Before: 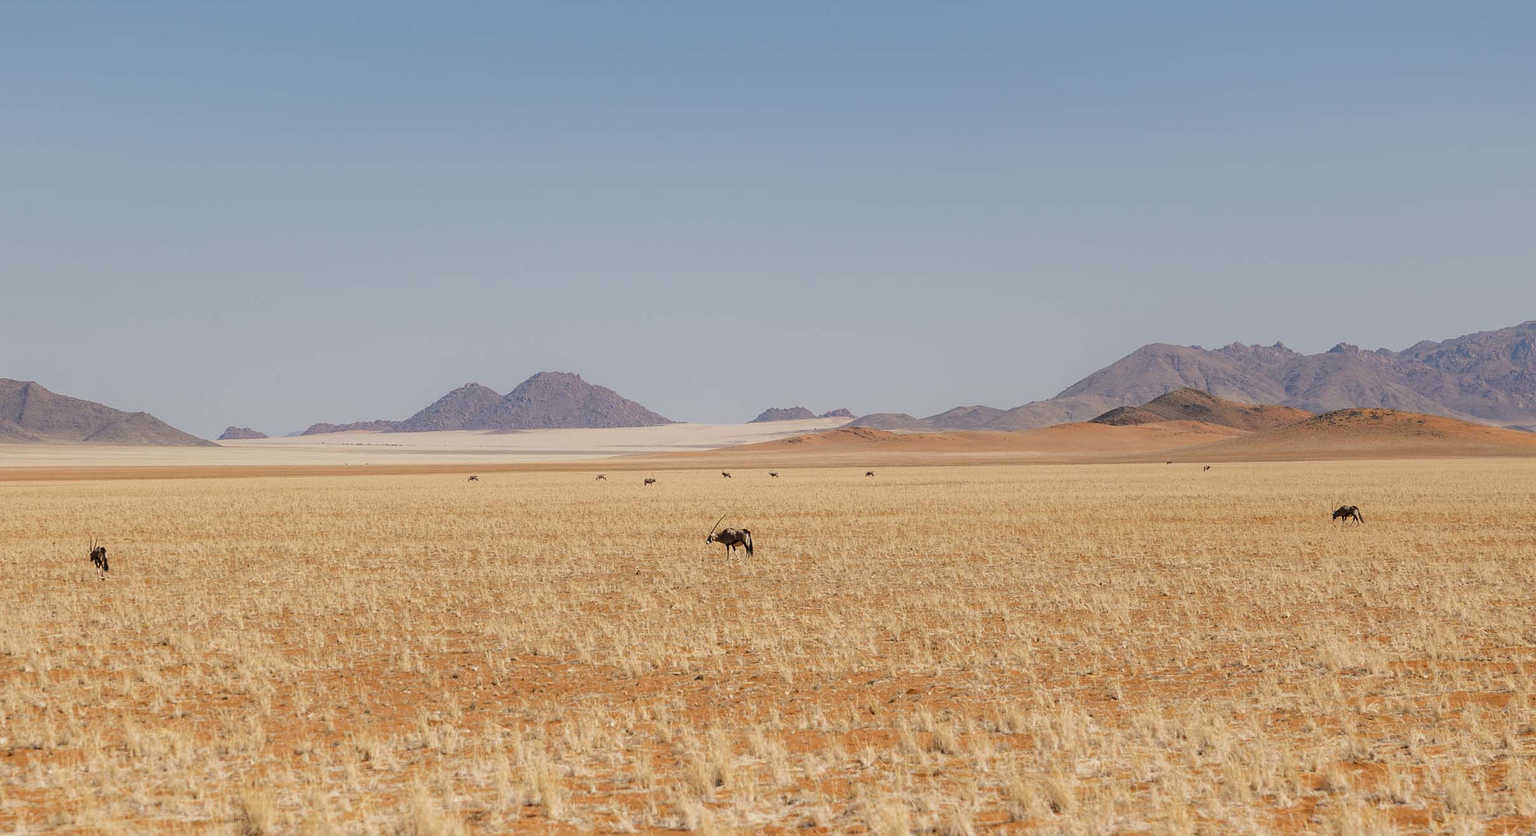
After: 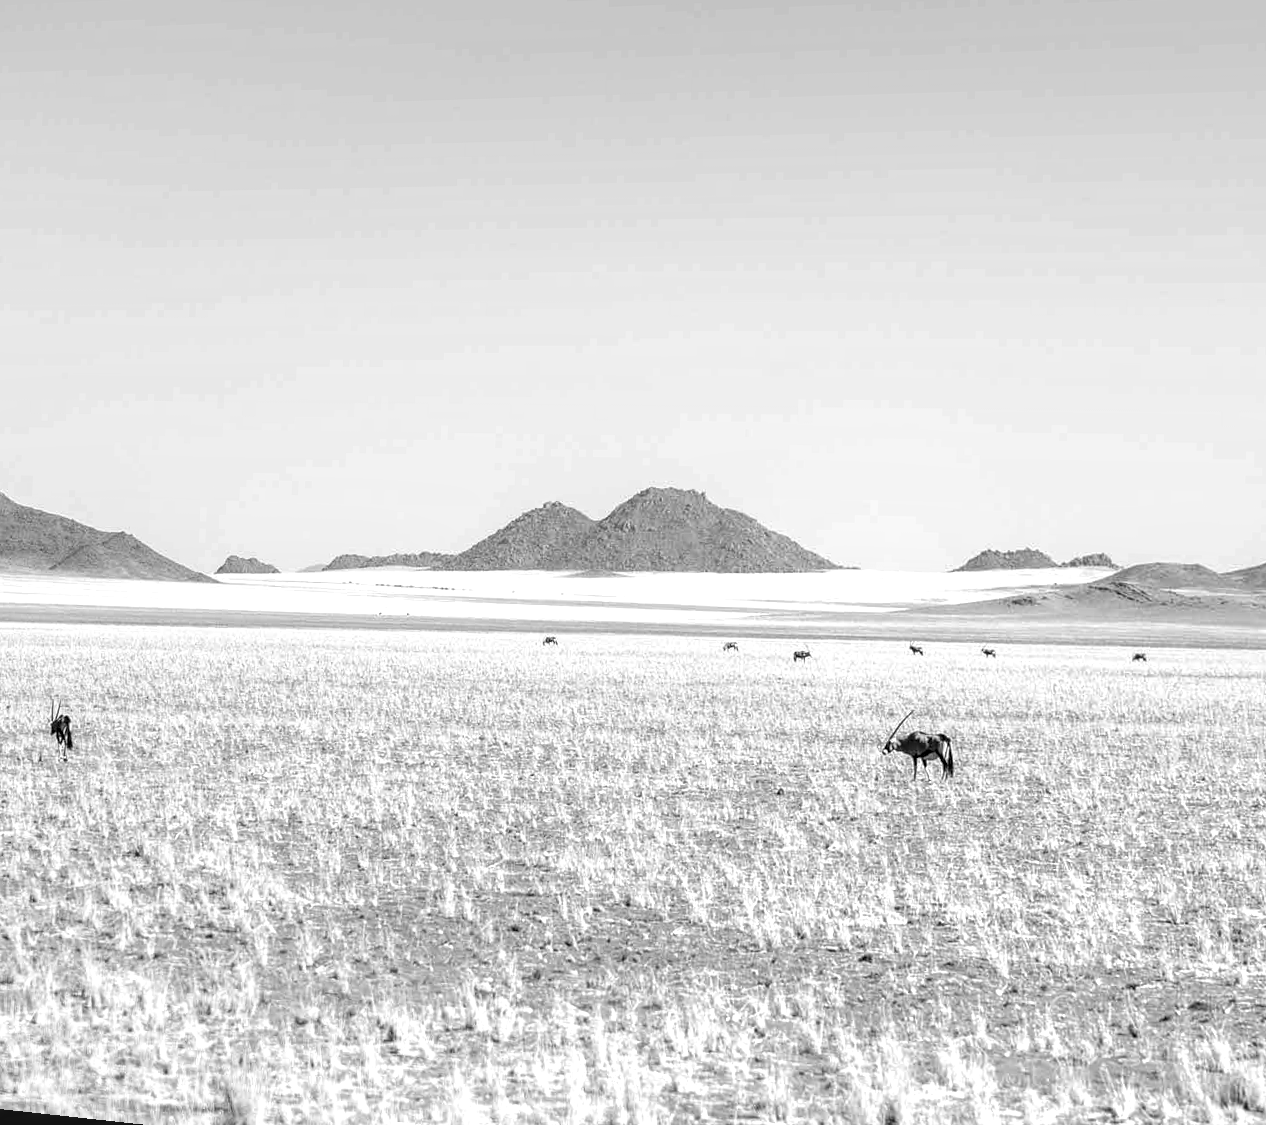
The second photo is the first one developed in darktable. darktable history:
crop: left 0.587%, right 45.588%, bottom 0.086%
local contrast: highlights 65%, shadows 54%, detail 169%, midtone range 0.514
monochrome: a 14.95, b -89.96
rotate and perspective: rotation 1.69°, lens shift (vertical) -0.023, lens shift (horizontal) -0.291, crop left 0.025, crop right 0.988, crop top 0.092, crop bottom 0.842
exposure: black level correction -0.002, exposure 1.115 EV, compensate highlight preservation false
